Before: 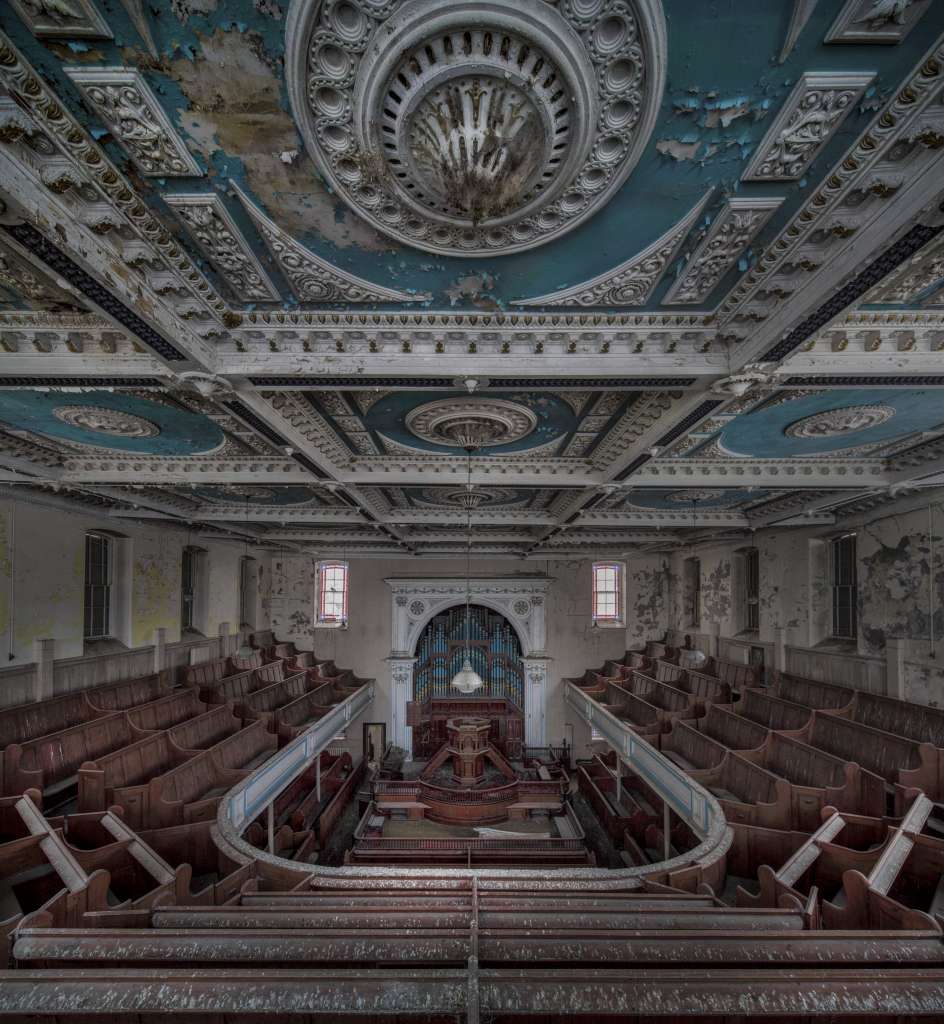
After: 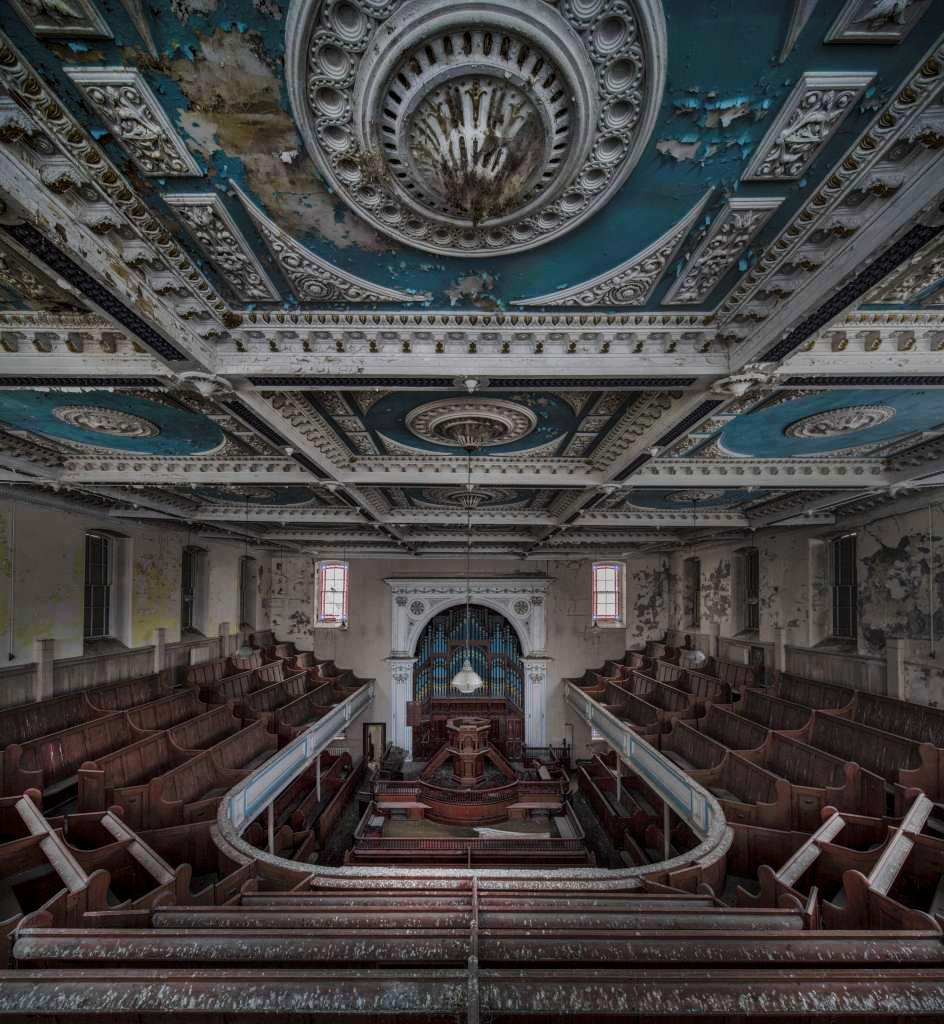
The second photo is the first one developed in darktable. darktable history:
tone curve: curves: ch0 [(0, 0) (0.23, 0.189) (0.486, 0.52) (0.822, 0.825) (0.994, 0.955)]; ch1 [(0, 0) (0.226, 0.261) (0.379, 0.442) (0.469, 0.468) (0.495, 0.498) (0.514, 0.509) (0.561, 0.603) (0.59, 0.656) (1, 1)]; ch2 [(0, 0) (0.269, 0.299) (0.459, 0.43) (0.498, 0.5) (0.523, 0.52) (0.586, 0.569) (0.635, 0.617) (0.659, 0.681) (0.718, 0.764) (1, 1)], preserve colors none
